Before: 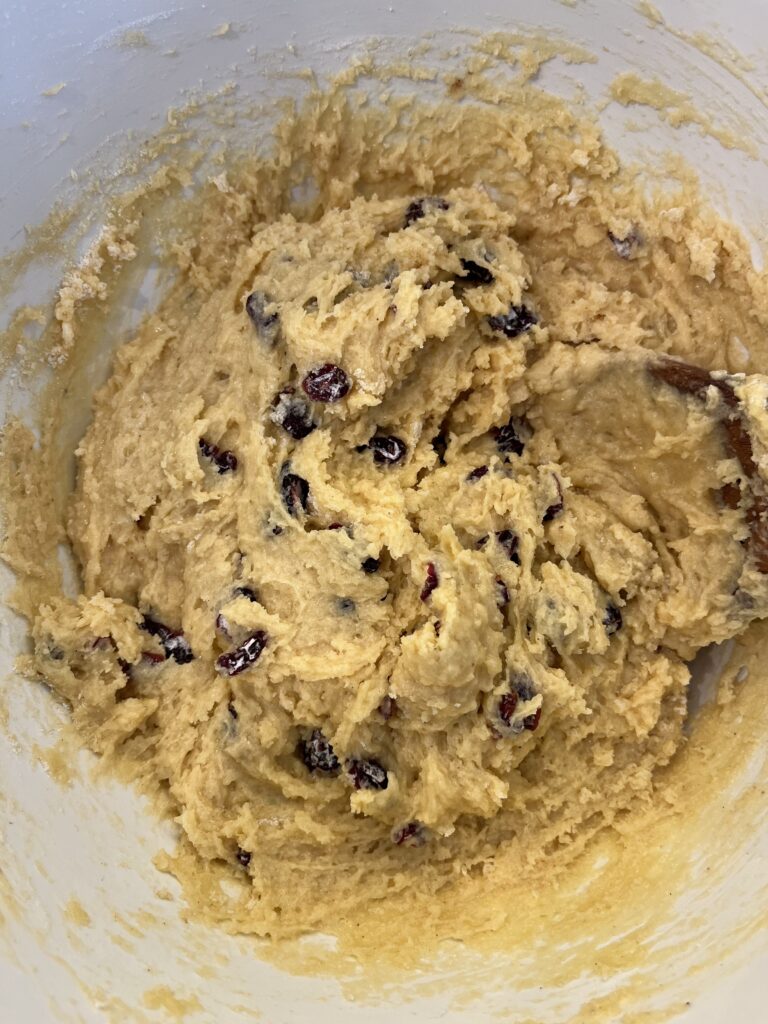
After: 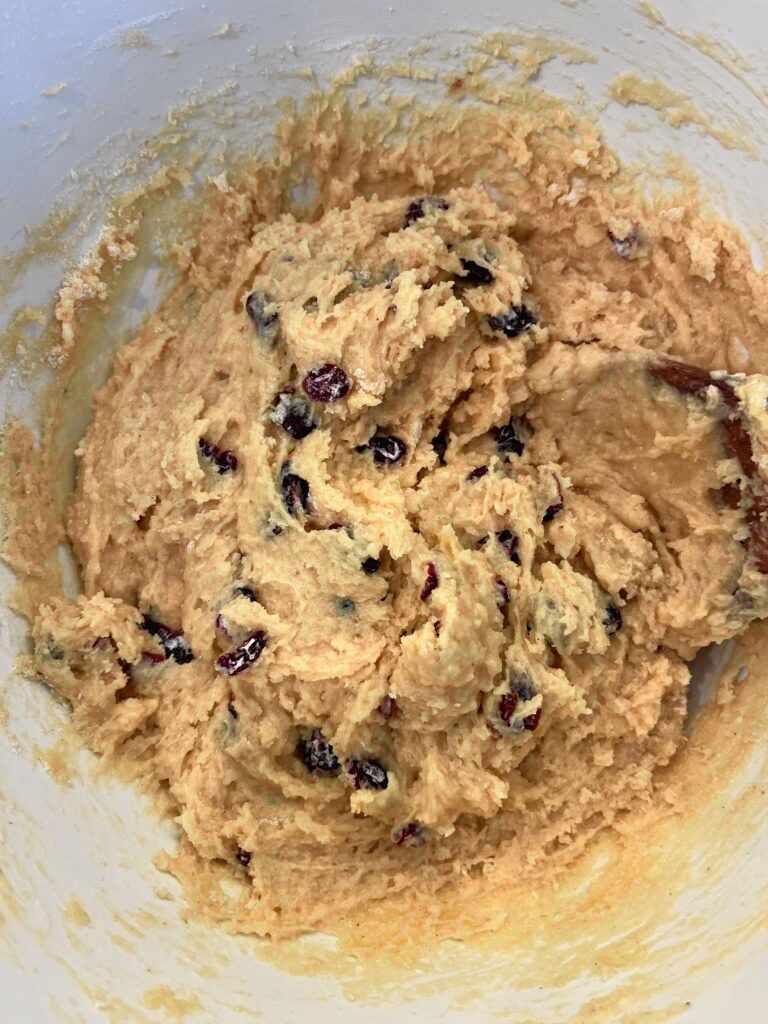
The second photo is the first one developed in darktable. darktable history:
tone curve: curves: ch0 [(0, 0.012) (0.056, 0.046) (0.218, 0.213) (0.606, 0.62) (0.82, 0.846) (1, 1)]; ch1 [(0, 0) (0.226, 0.261) (0.403, 0.437) (0.469, 0.472) (0.495, 0.499) (0.514, 0.504) (0.545, 0.555) (0.59, 0.598) (0.714, 0.733) (1, 1)]; ch2 [(0, 0) (0.269, 0.299) (0.459, 0.45) (0.498, 0.499) (0.523, 0.512) (0.568, 0.558) (0.634, 0.617) (0.702, 0.662) (0.781, 0.775) (1, 1)], color space Lab, independent channels, preserve colors none
